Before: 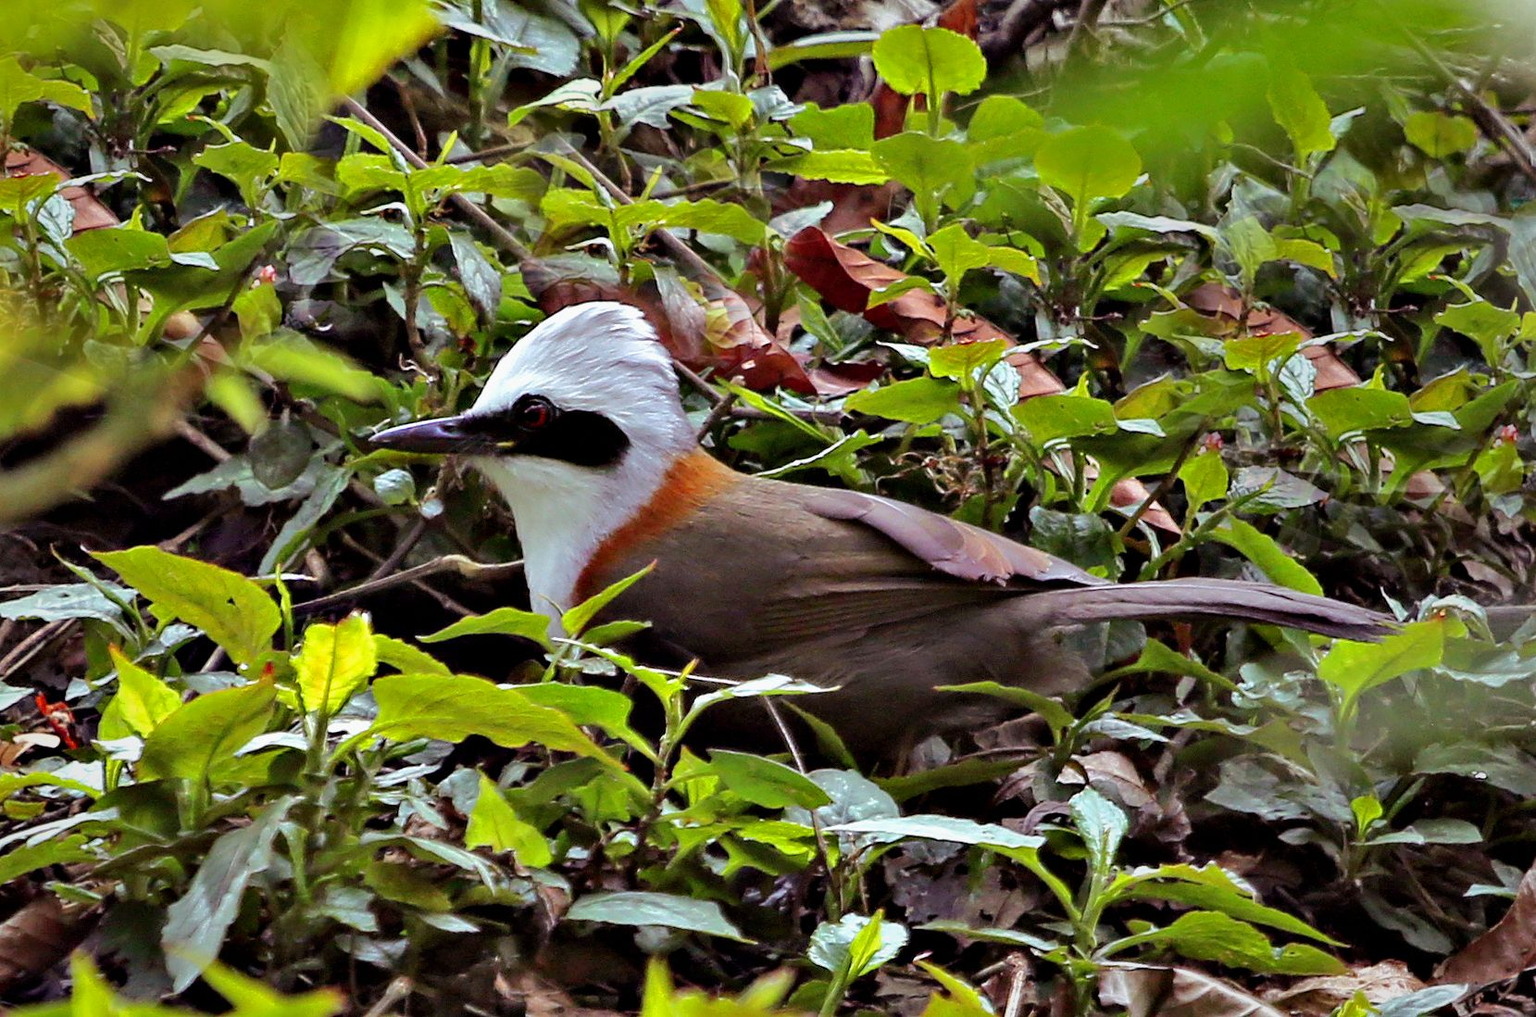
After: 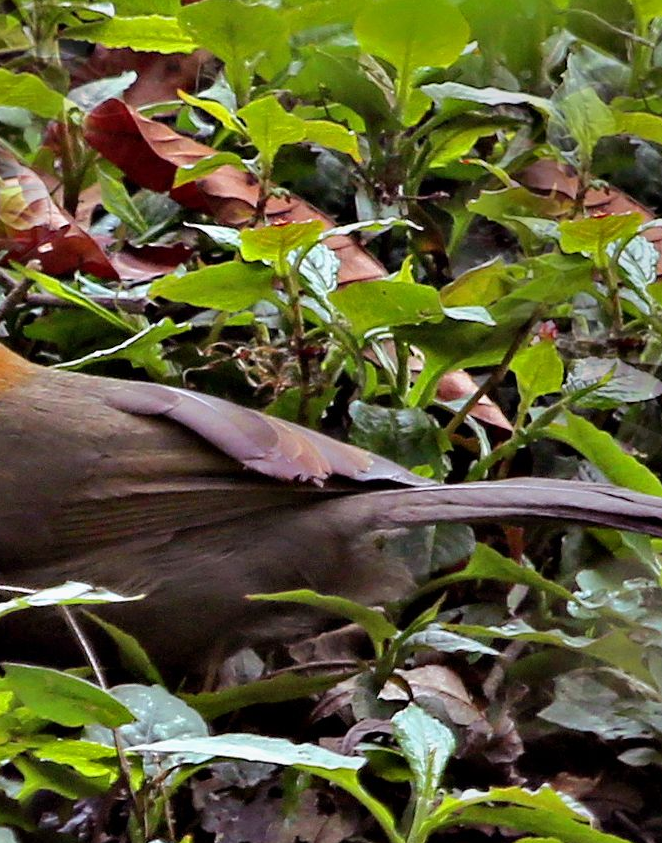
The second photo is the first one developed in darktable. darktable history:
crop: left 46.045%, top 13.363%, right 14.047%, bottom 9.832%
